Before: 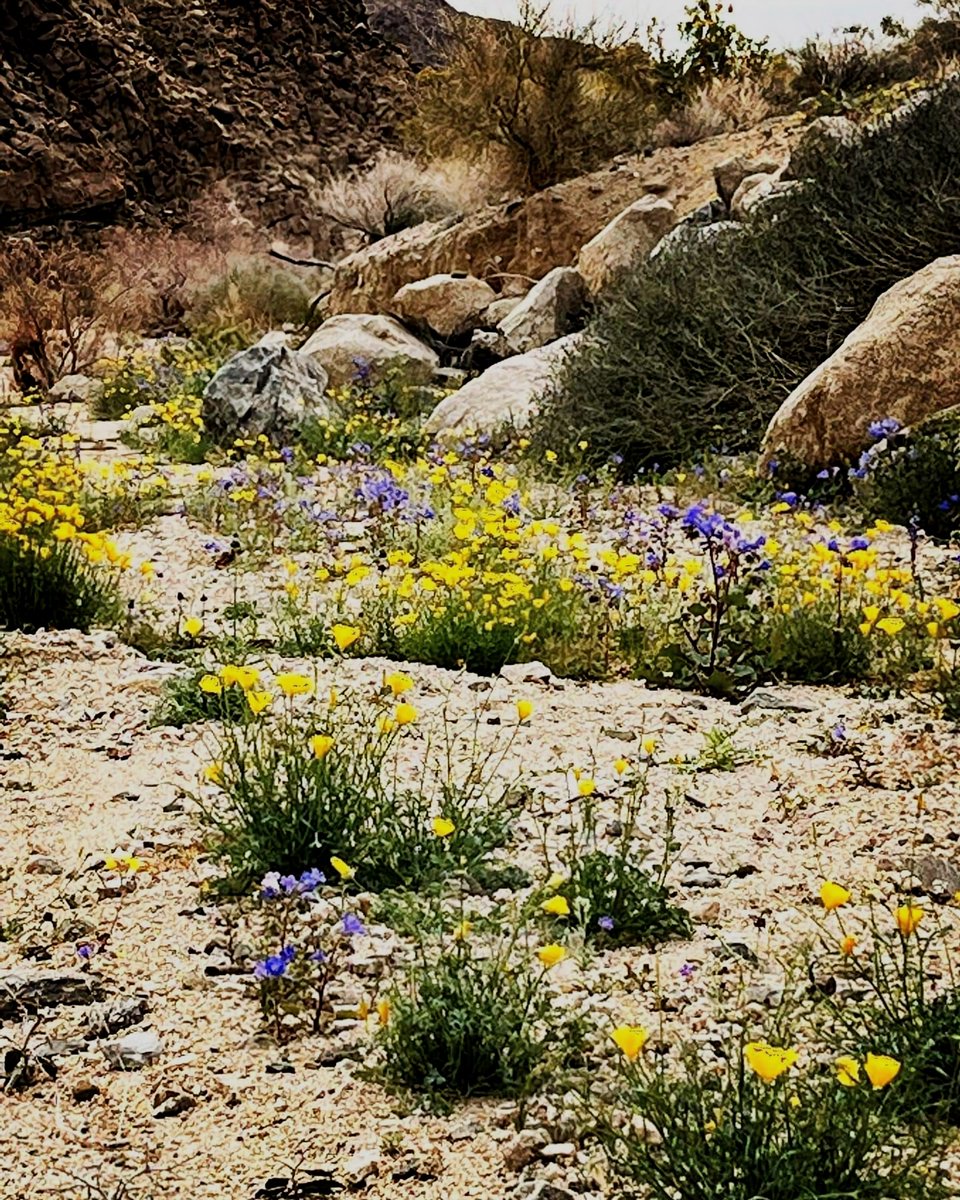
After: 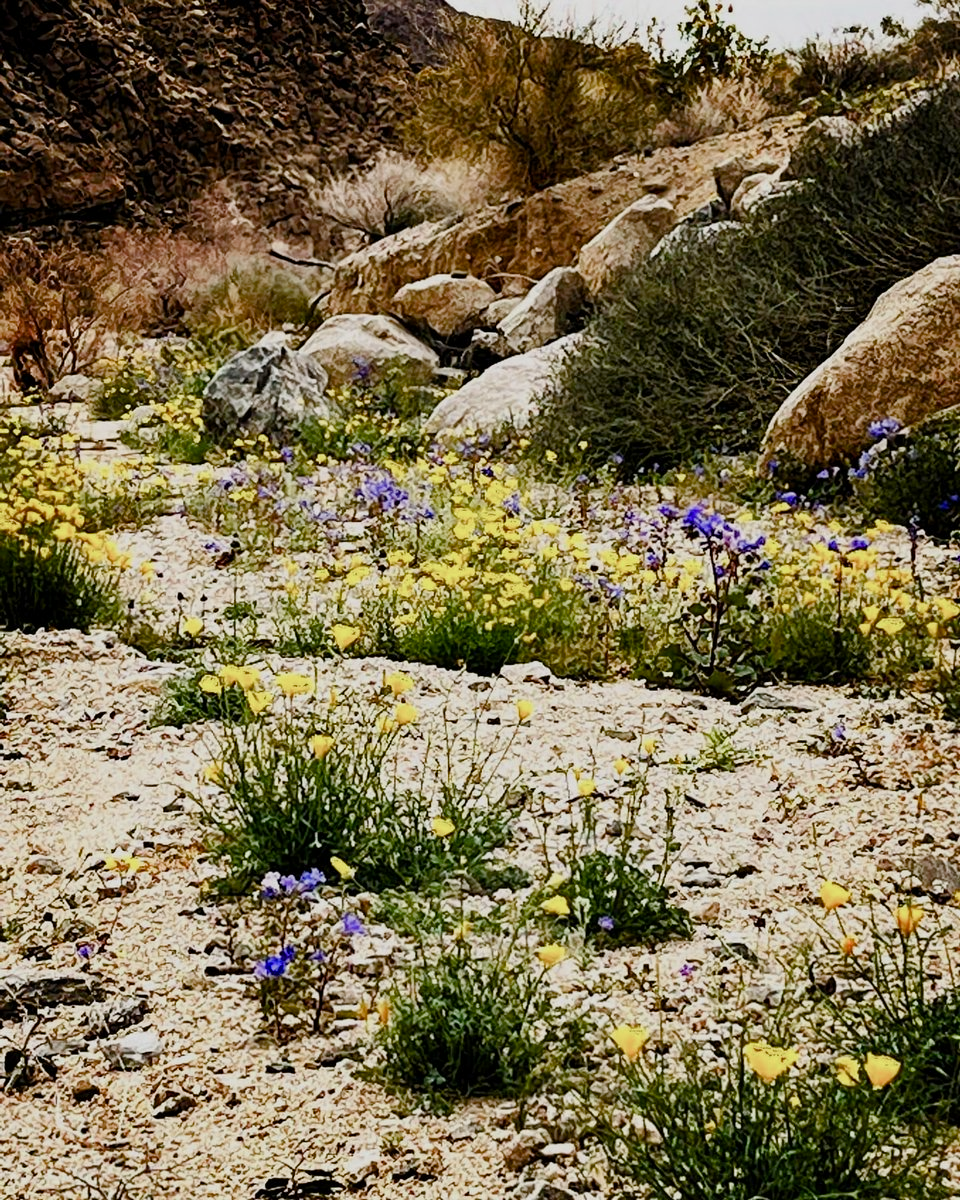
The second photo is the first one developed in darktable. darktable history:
color balance rgb: perceptual saturation grading › global saturation 20%, perceptual saturation grading › highlights -50%, perceptual saturation grading › shadows 30%
